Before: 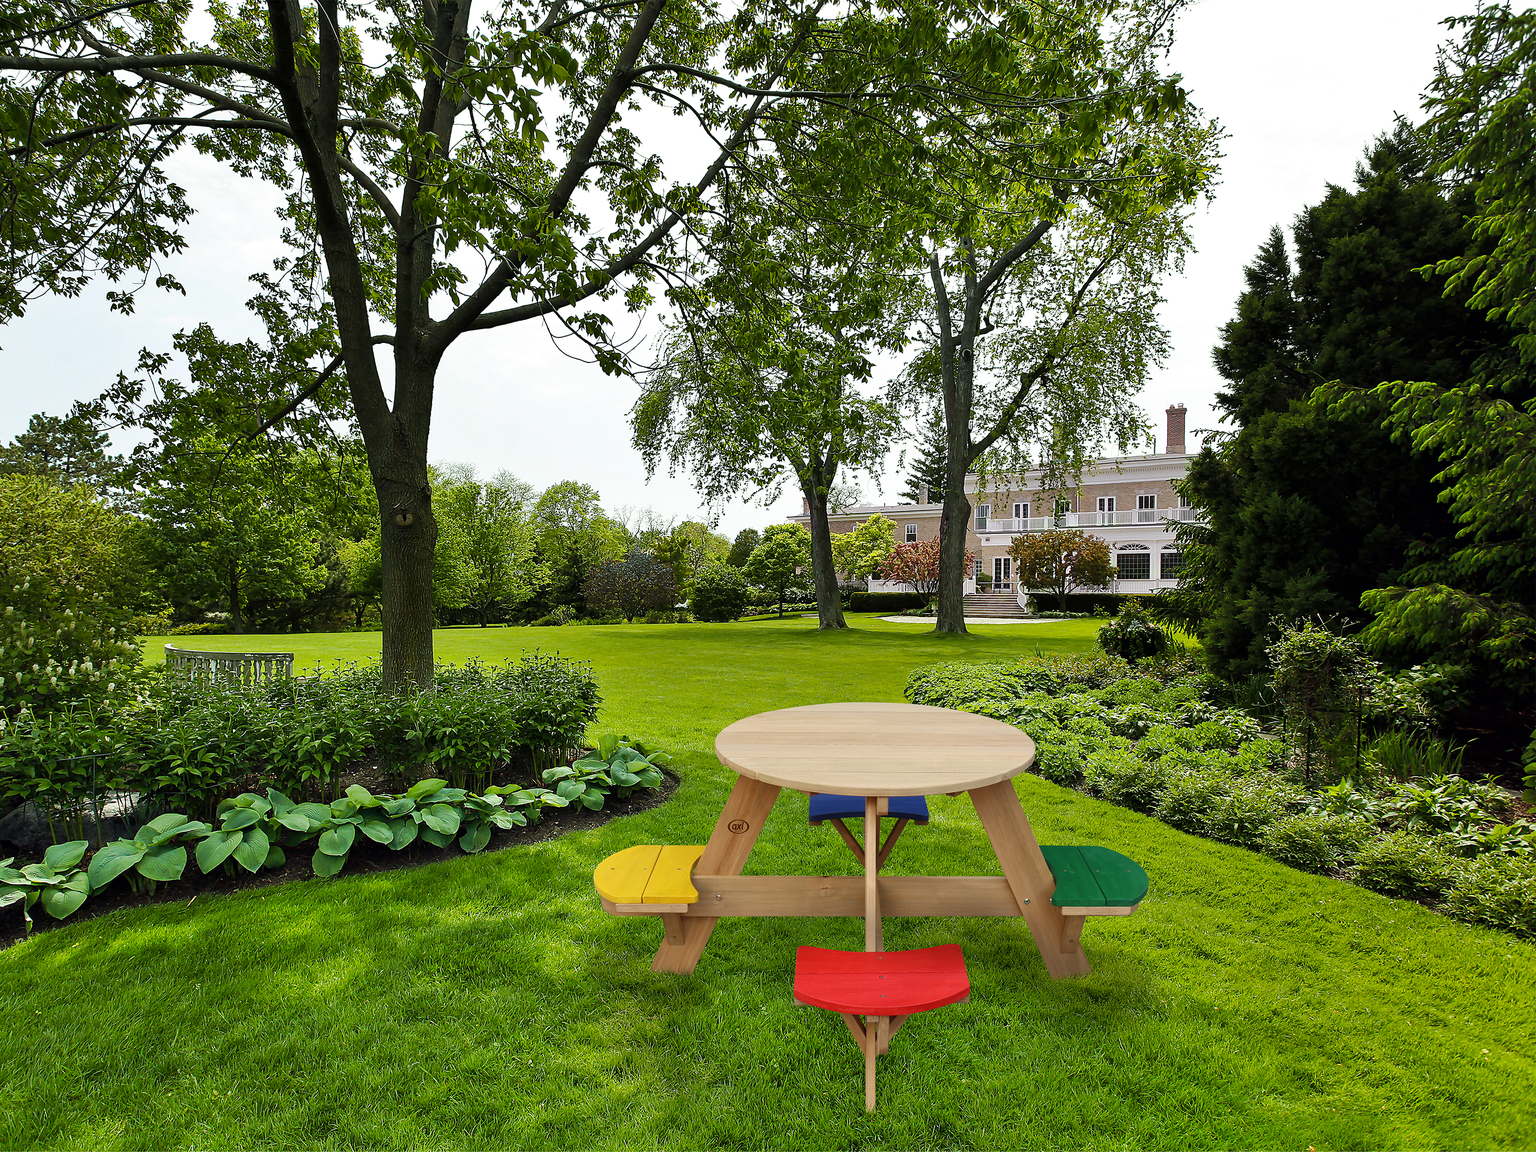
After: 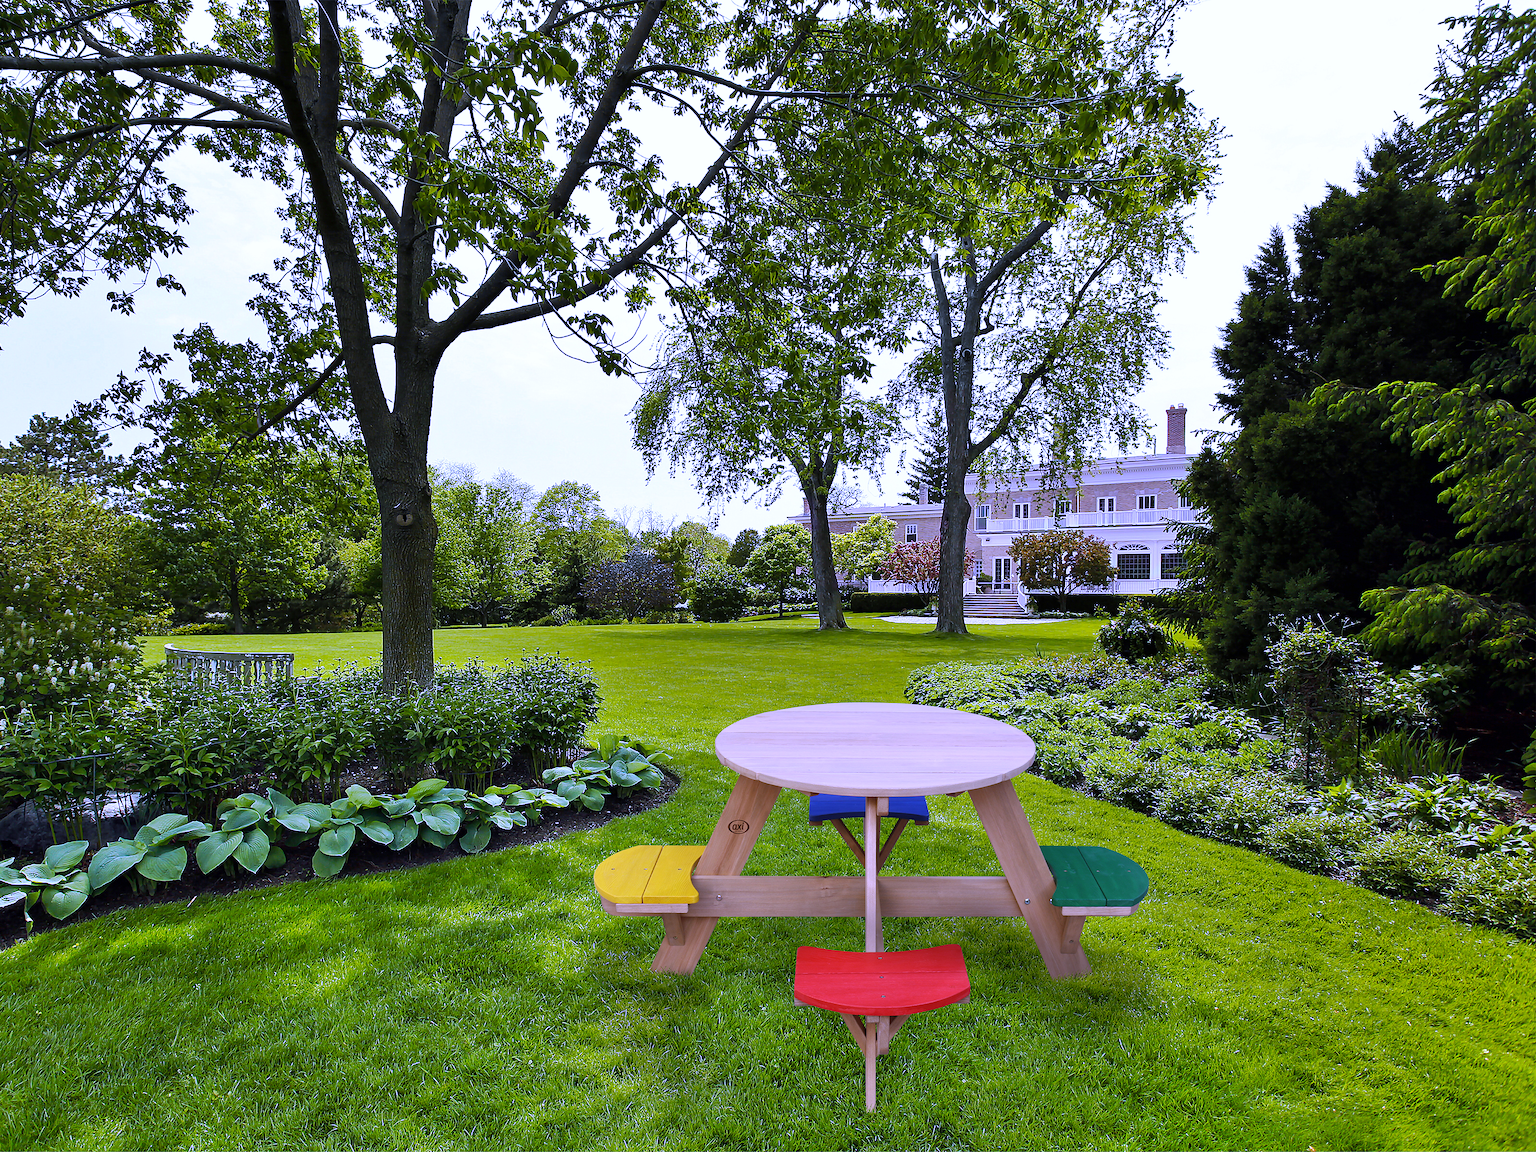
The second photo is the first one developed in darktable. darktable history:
white balance: red 0.98, blue 1.61
levels: mode automatic, black 0.023%, white 99.97%, levels [0.062, 0.494, 0.925]
rotate and perspective: automatic cropping original format, crop left 0, crop top 0
